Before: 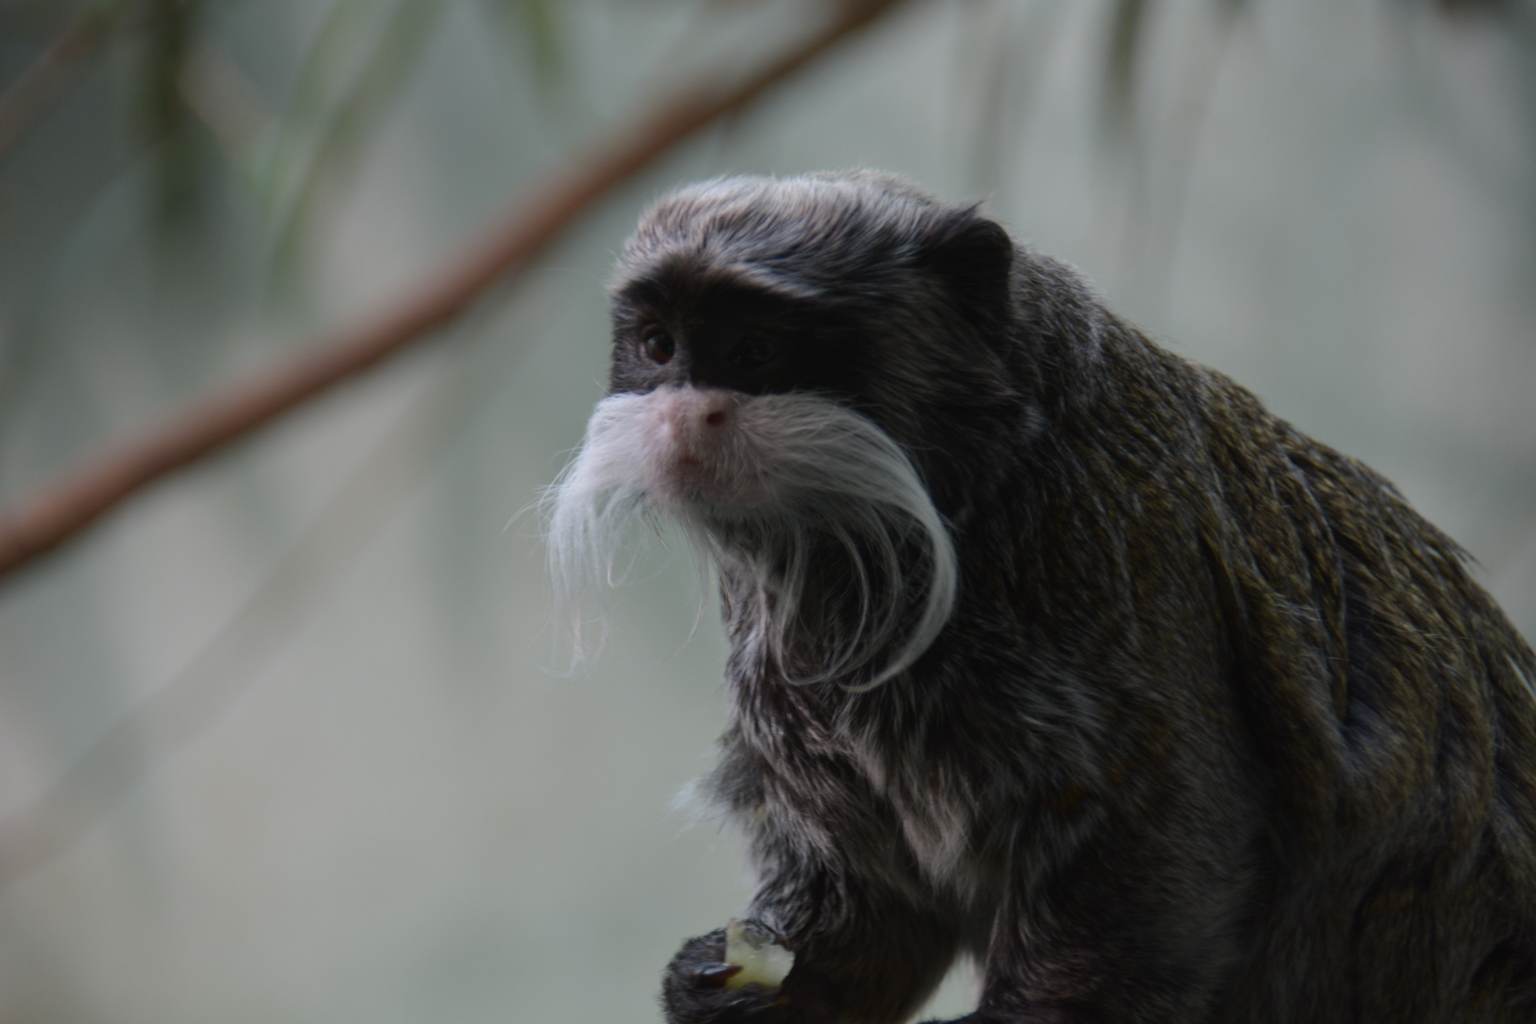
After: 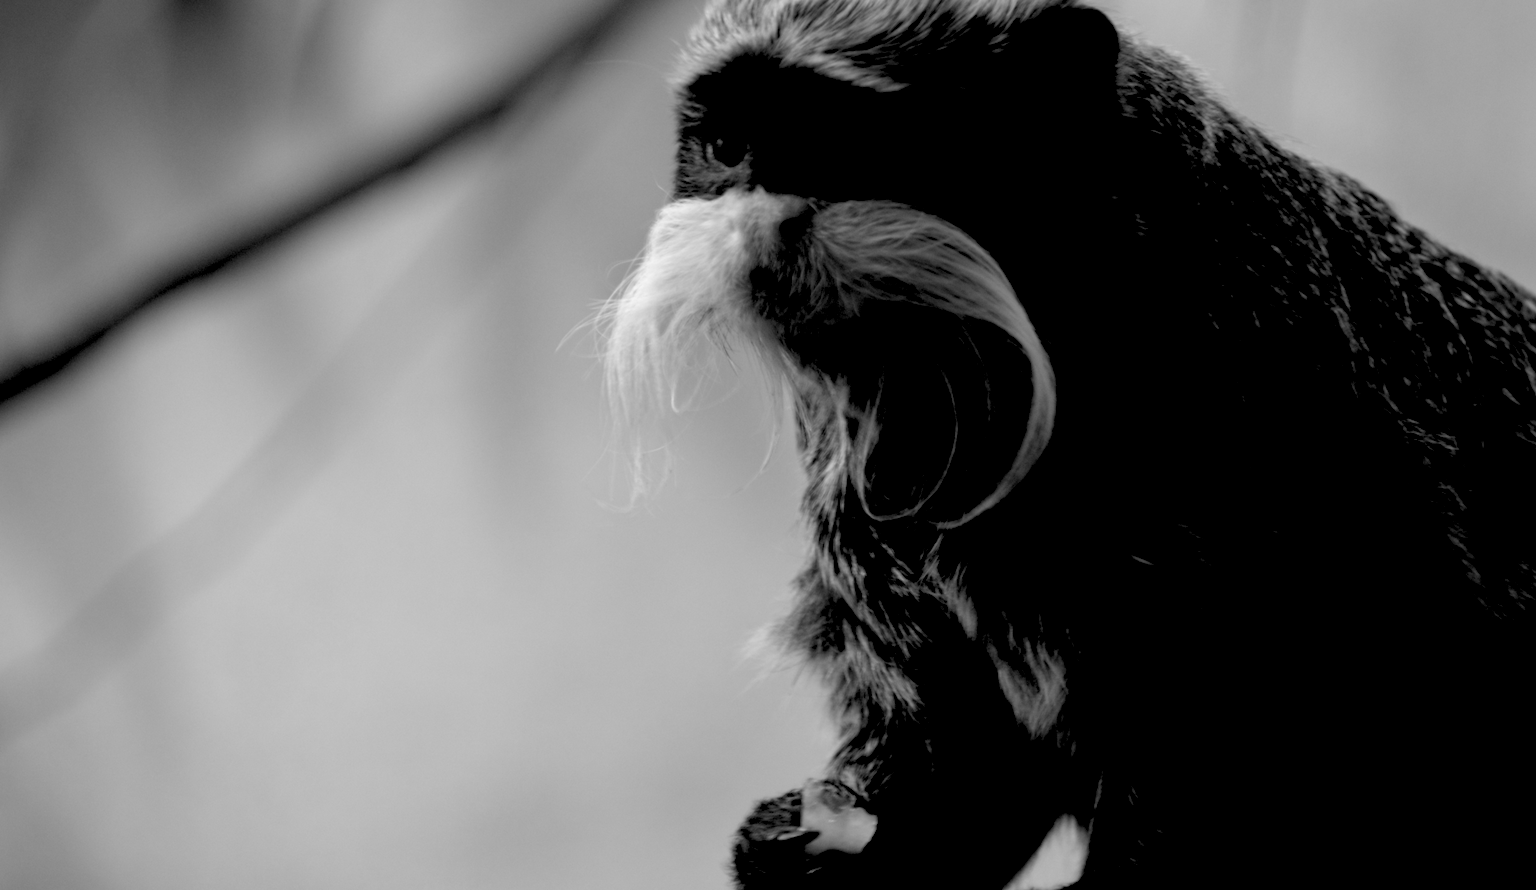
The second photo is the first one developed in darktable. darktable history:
exposure: black level correction 0.035, exposure 0.9 EV, compensate highlight preservation false
crop: top 20.916%, right 9.437%, bottom 0.316%
monochrome: a 26.22, b 42.67, size 0.8
